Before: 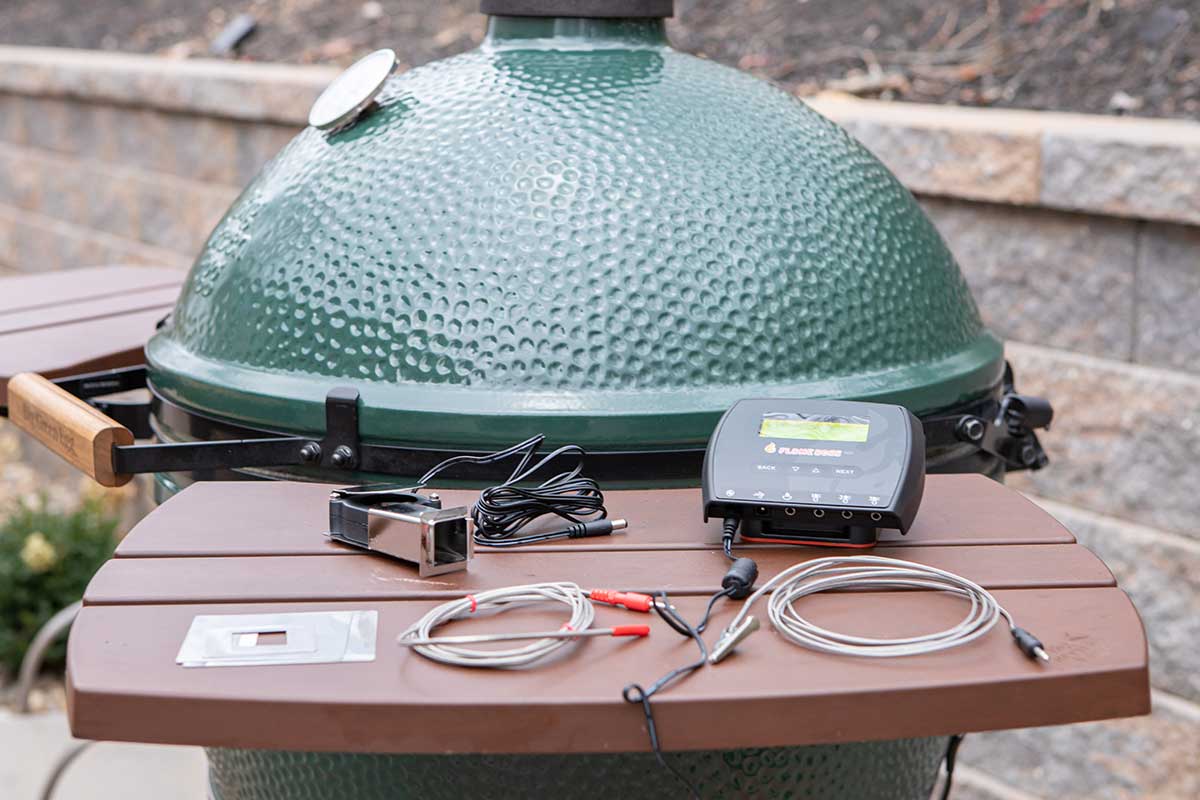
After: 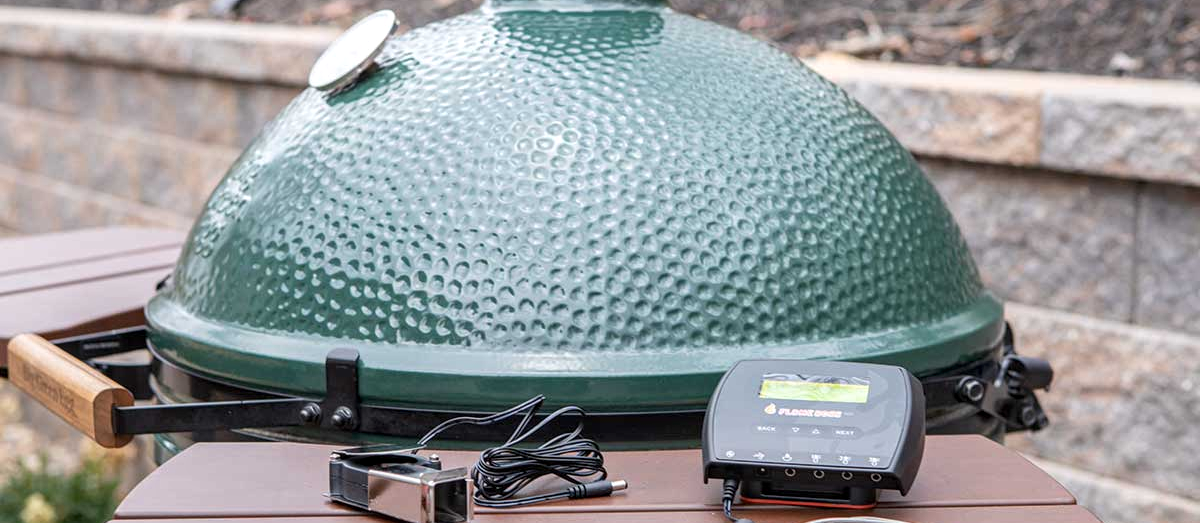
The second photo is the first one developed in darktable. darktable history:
crop and rotate: top 4.924%, bottom 29.613%
local contrast: on, module defaults
